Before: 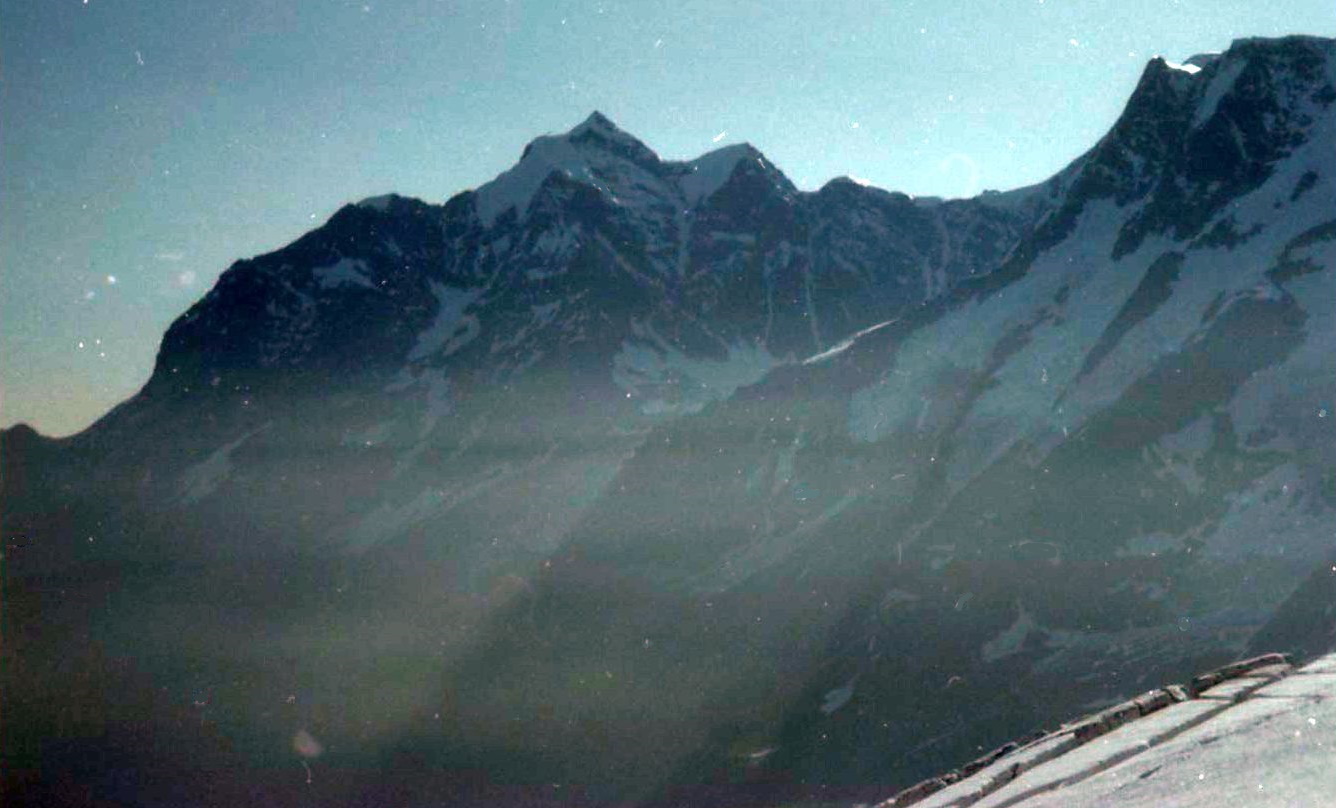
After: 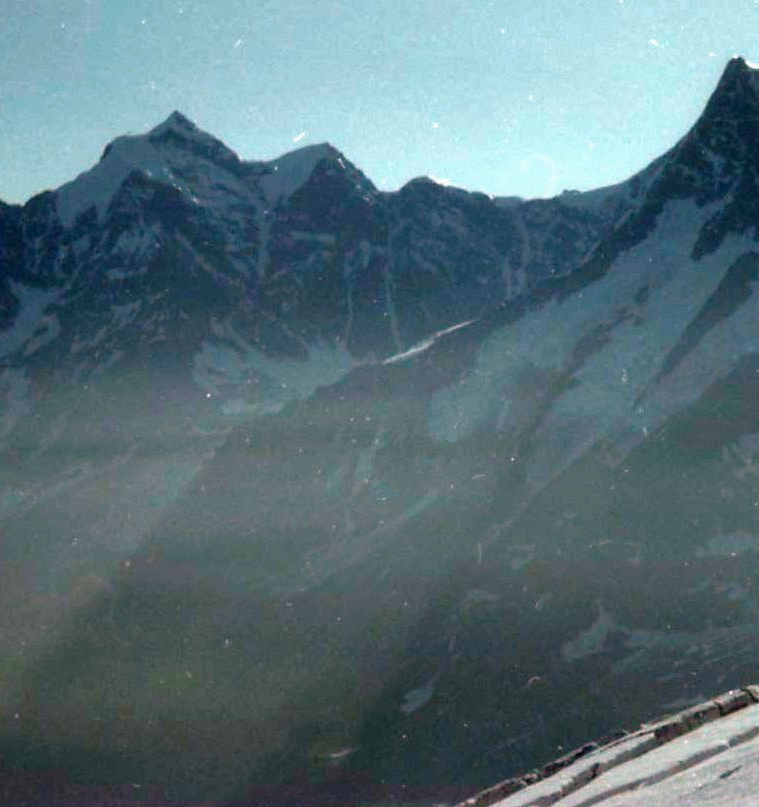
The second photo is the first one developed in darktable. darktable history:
crop: left 31.475%, top 0.003%, right 11.71%
exposure: exposure -0.043 EV, compensate exposure bias true, compensate highlight preservation false
